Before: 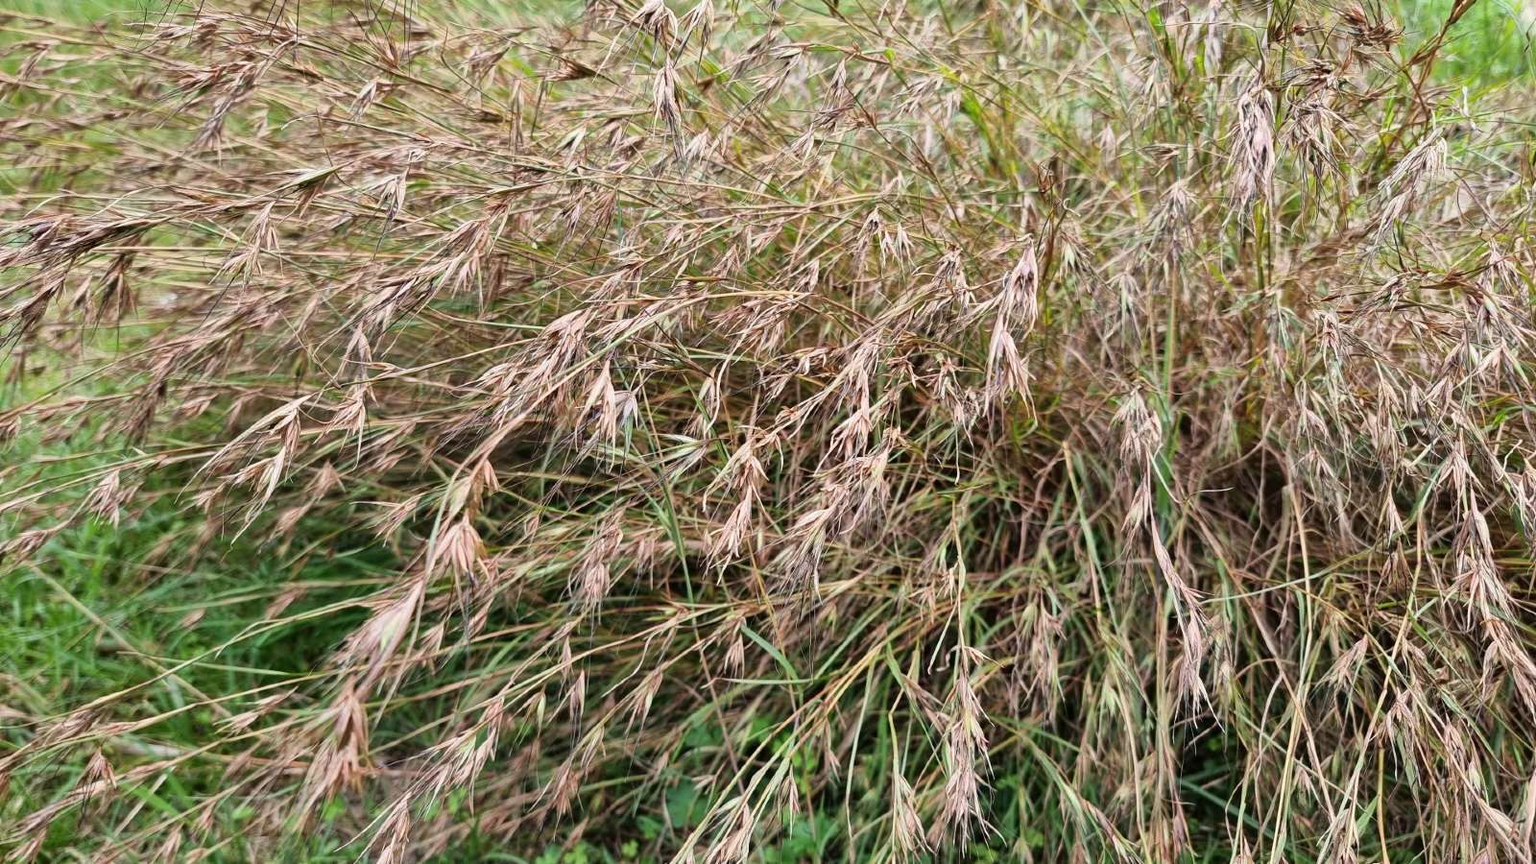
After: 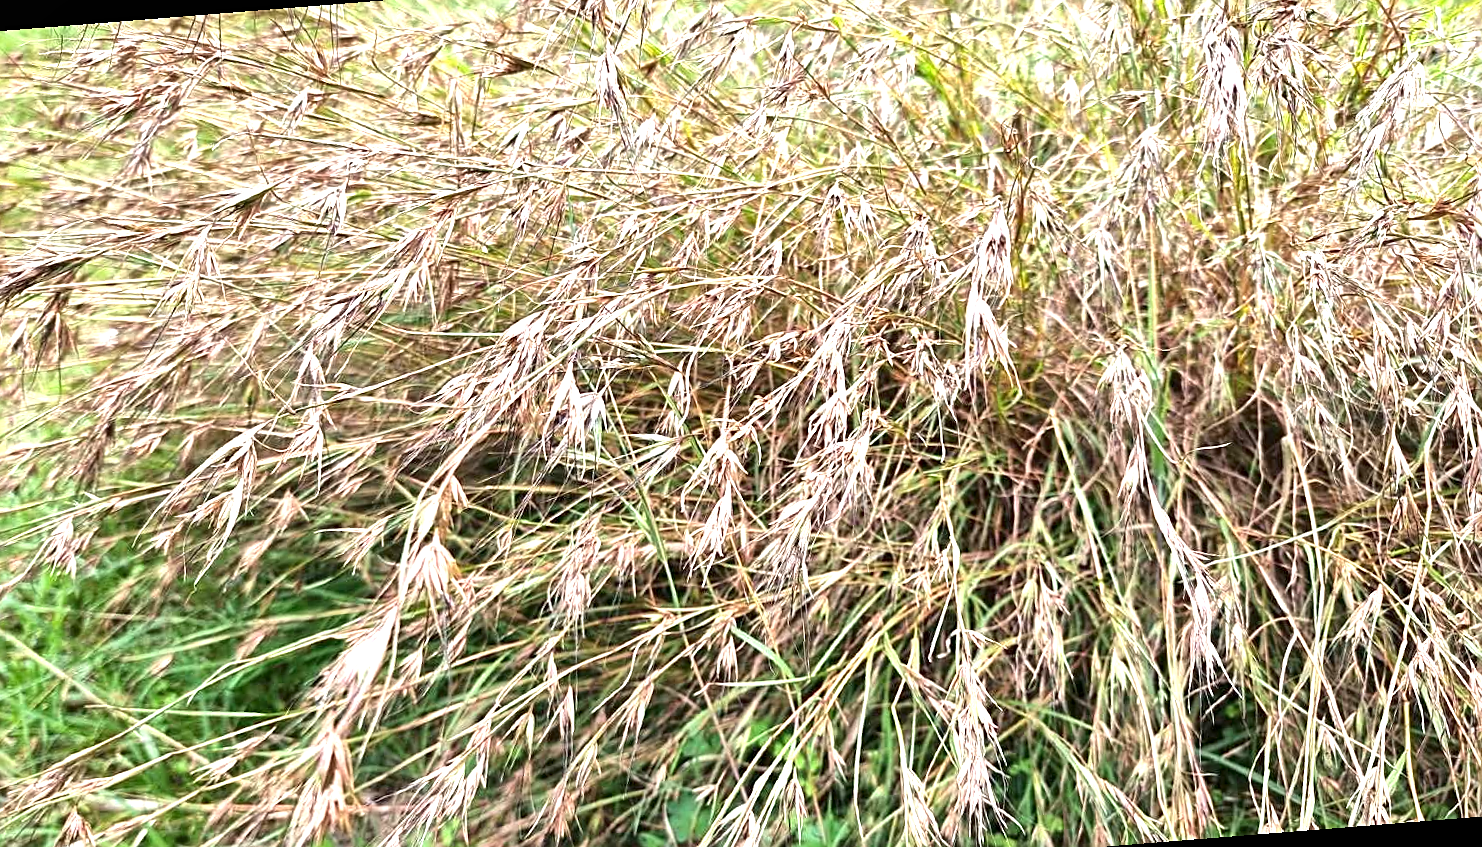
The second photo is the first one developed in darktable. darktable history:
sharpen: on, module defaults
local contrast: mode bilateral grid, contrast 20, coarseness 50, detail 132%, midtone range 0.2
exposure: black level correction 0, exposure 1.1 EV, compensate exposure bias true, compensate highlight preservation false
rotate and perspective: rotation -4.57°, crop left 0.054, crop right 0.944, crop top 0.087, crop bottom 0.914
